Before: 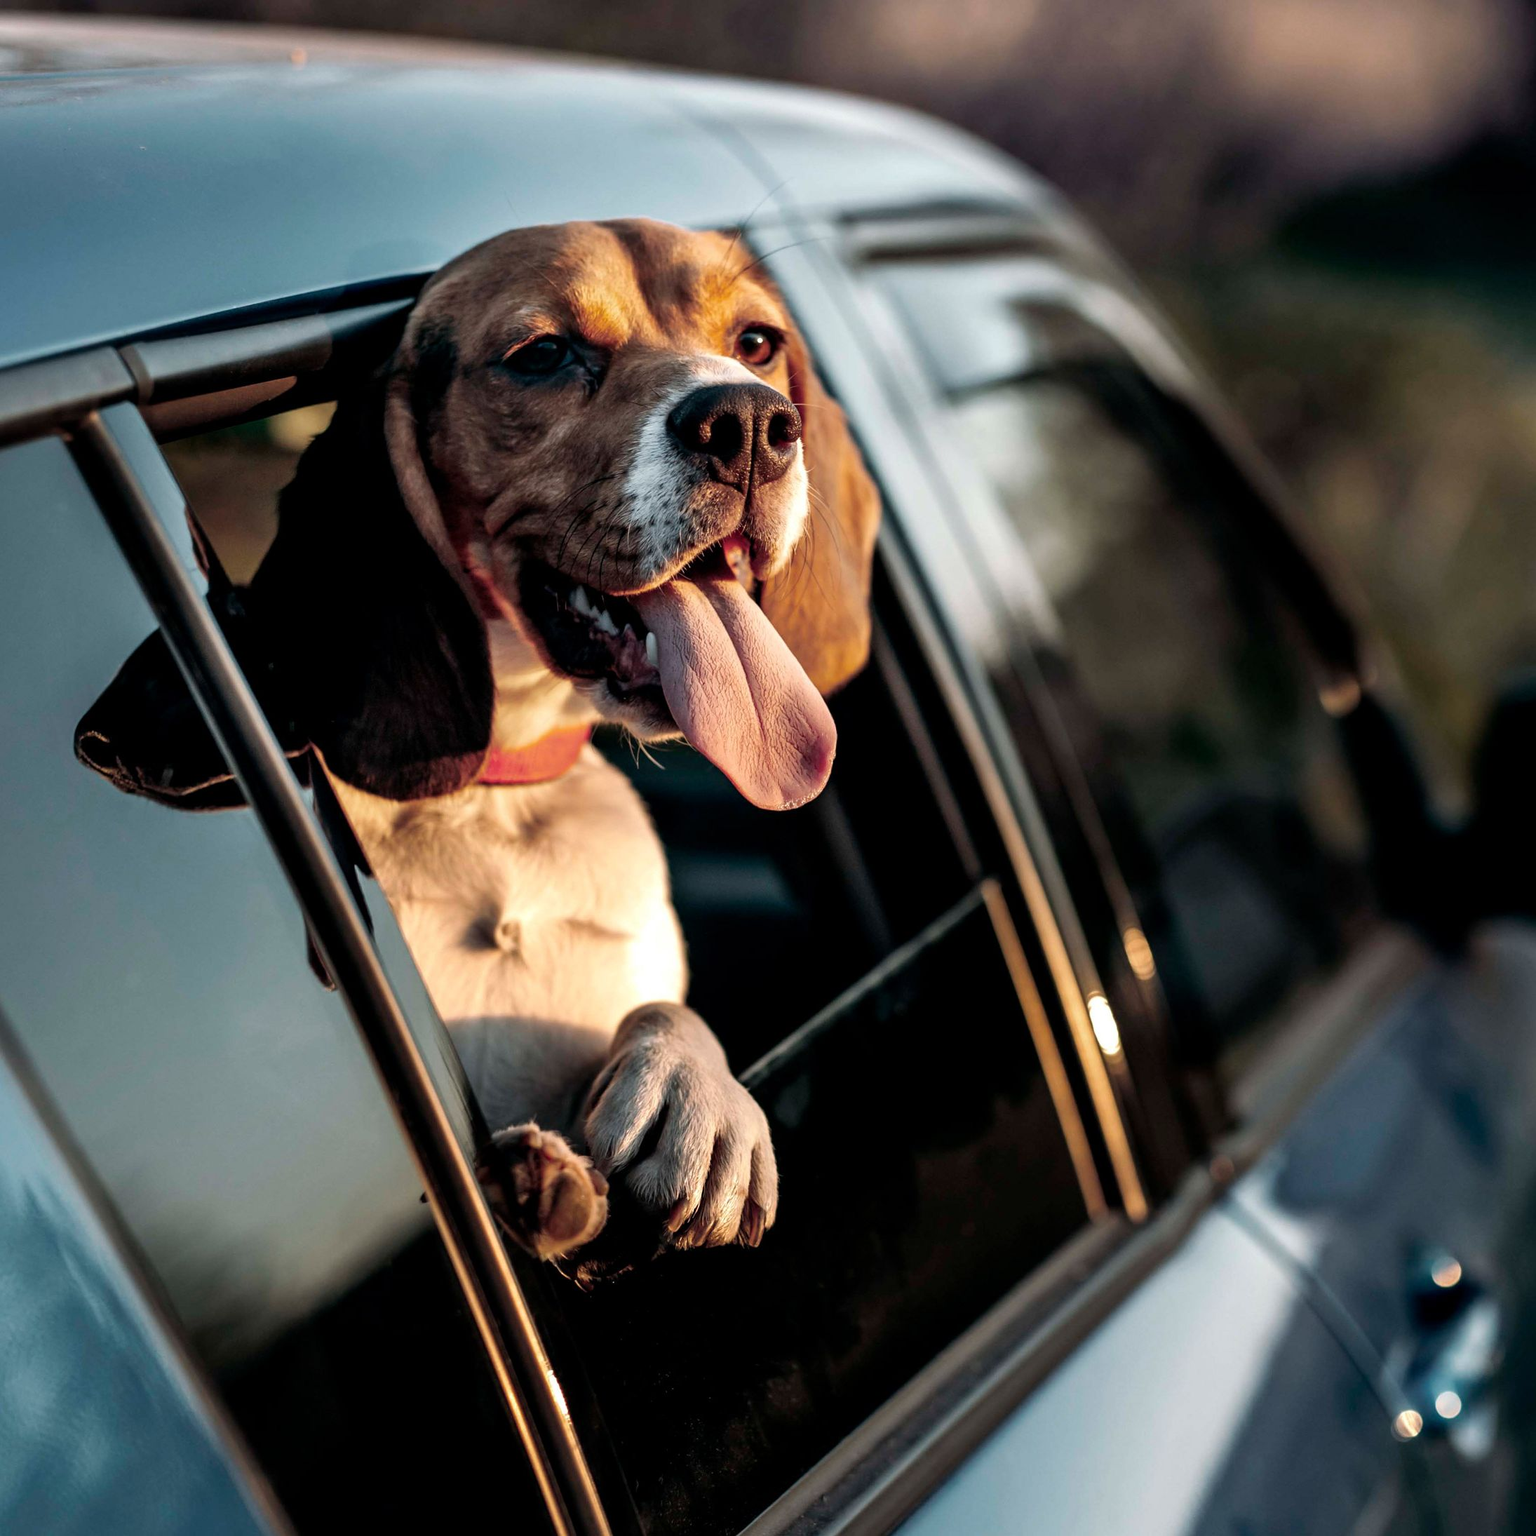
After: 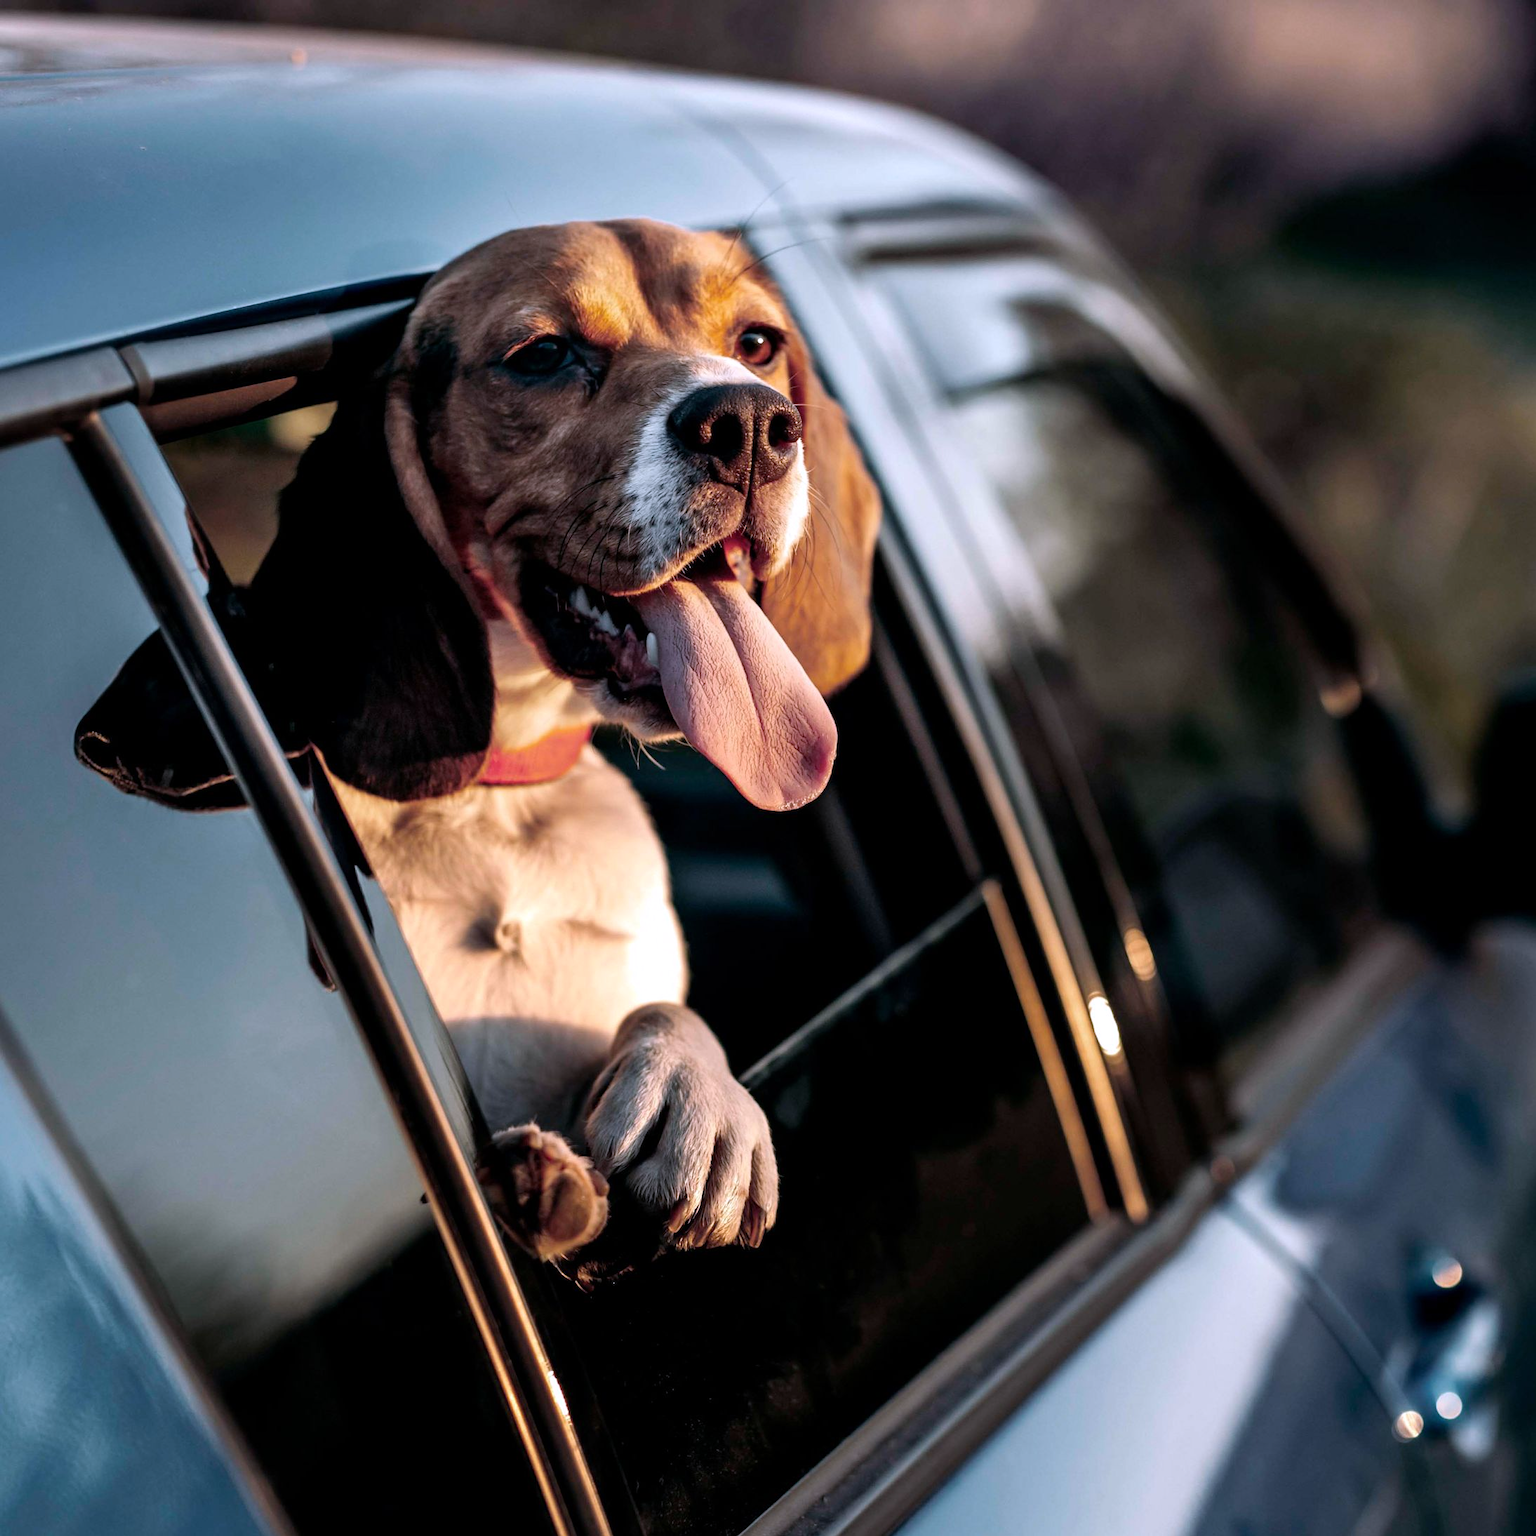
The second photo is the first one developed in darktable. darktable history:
white balance: red 1.004, blue 1.096
